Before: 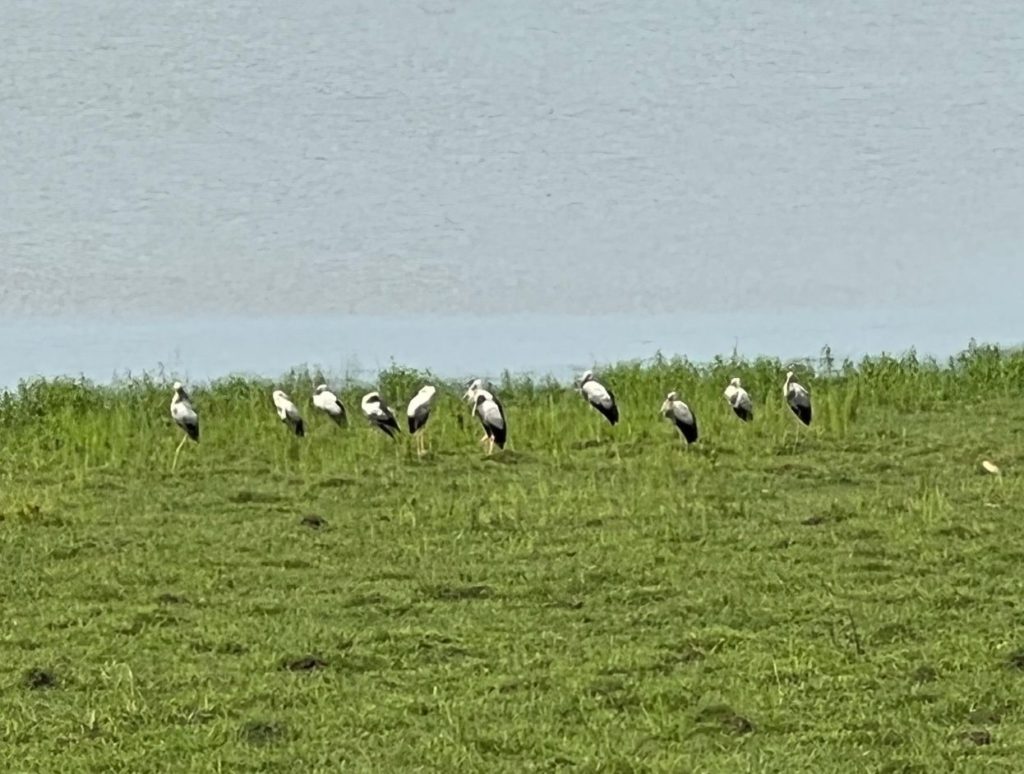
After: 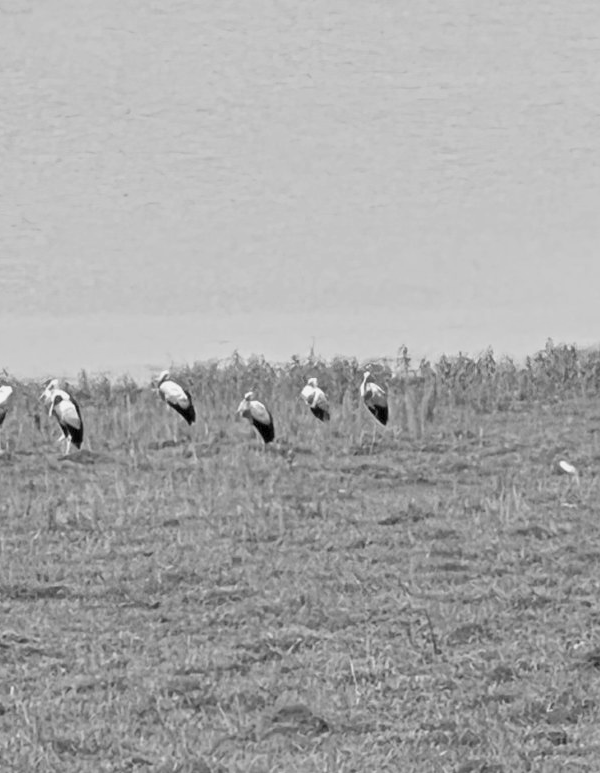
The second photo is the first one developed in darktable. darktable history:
crop: left 41.402%
contrast brightness saturation: brightness 0.18, saturation -0.5
monochrome: a 30.25, b 92.03
